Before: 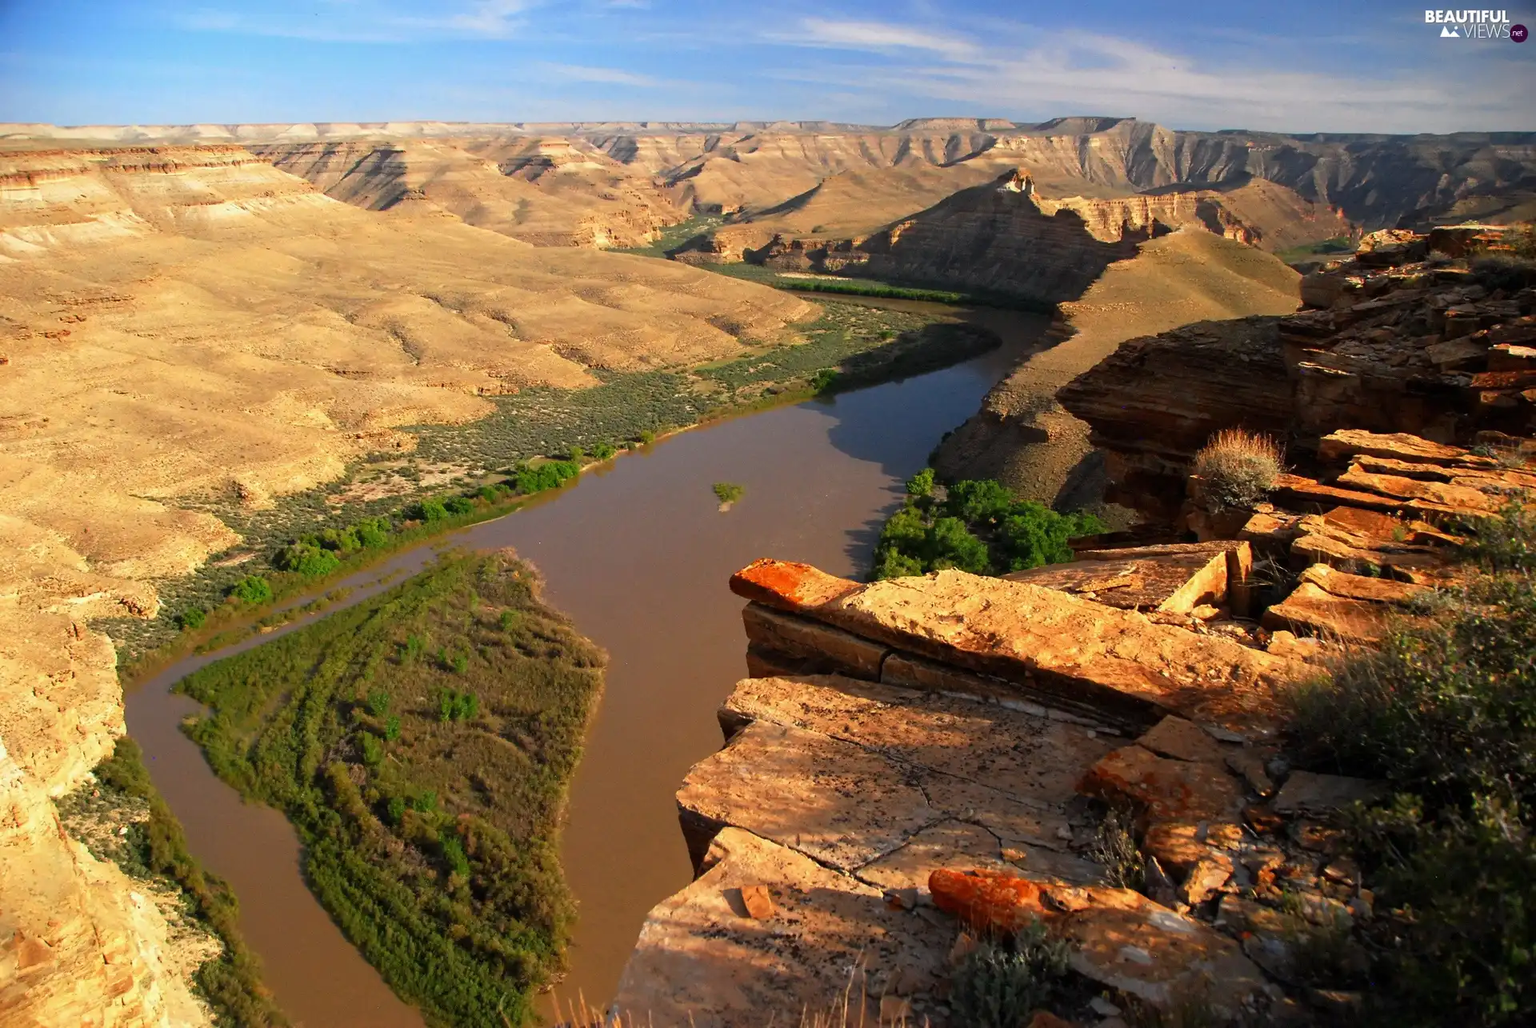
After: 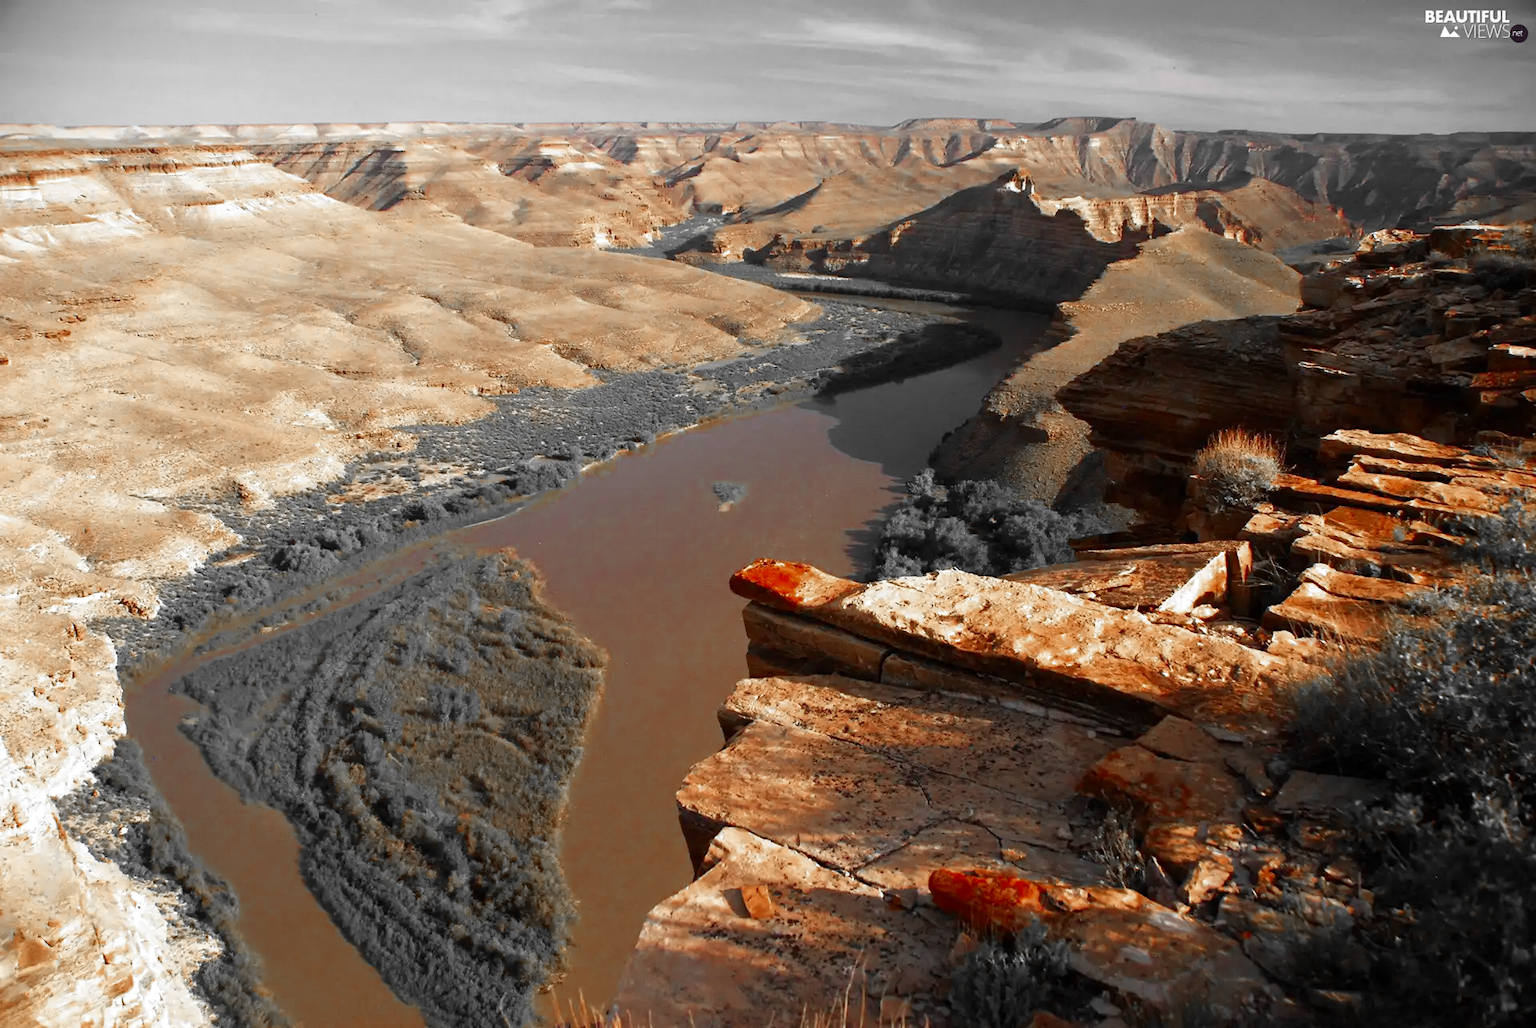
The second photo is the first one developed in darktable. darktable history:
color zones: curves: ch0 [(0, 0.497) (0.096, 0.361) (0.221, 0.538) (0.429, 0.5) (0.571, 0.5) (0.714, 0.5) (0.857, 0.5) (1, 0.497)]; ch1 [(0, 0.5) (0.143, 0.5) (0.257, -0.002) (0.429, 0.04) (0.571, -0.001) (0.714, -0.015) (0.857, 0.024) (1, 0.5)]
